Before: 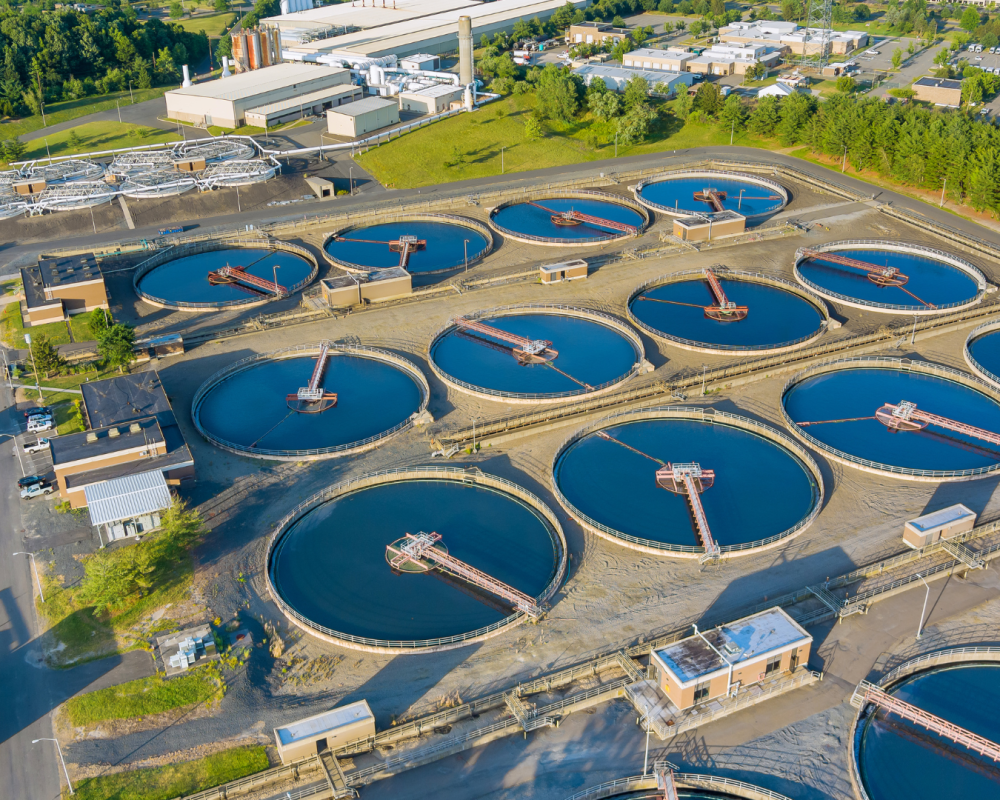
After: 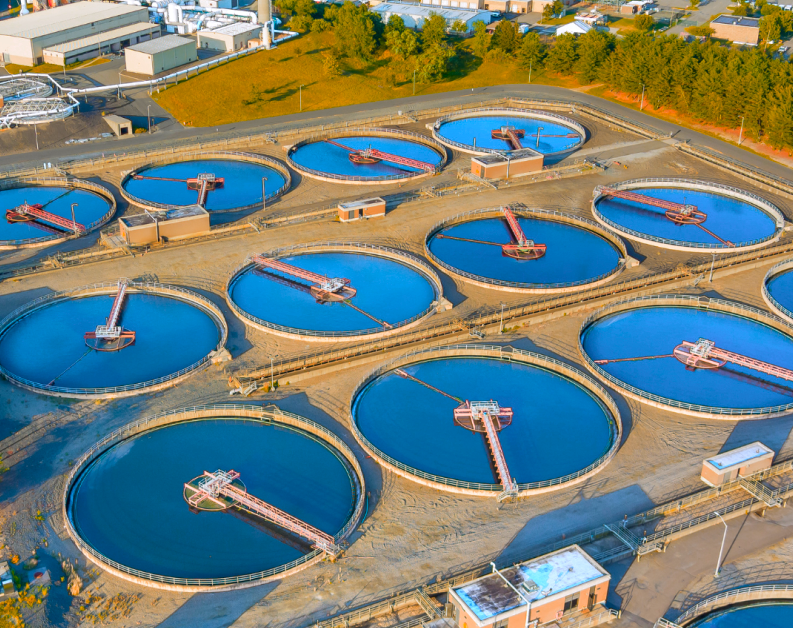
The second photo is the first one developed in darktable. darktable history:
shadows and highlights: shadows 37.84, highlights -27.51, soften with gaussian
crop and rotate: left 20.256%, top 7.755%, right 0.413%, bottom 13.629%
color zones: curves: ch0 [(0.473, 0.374) (0.742, 0.784)]; ch1 [(0.354, 0.737) (0.742, 0.705)]; ch2 [(0.318, 0.421) (0.758, 0.532)]
